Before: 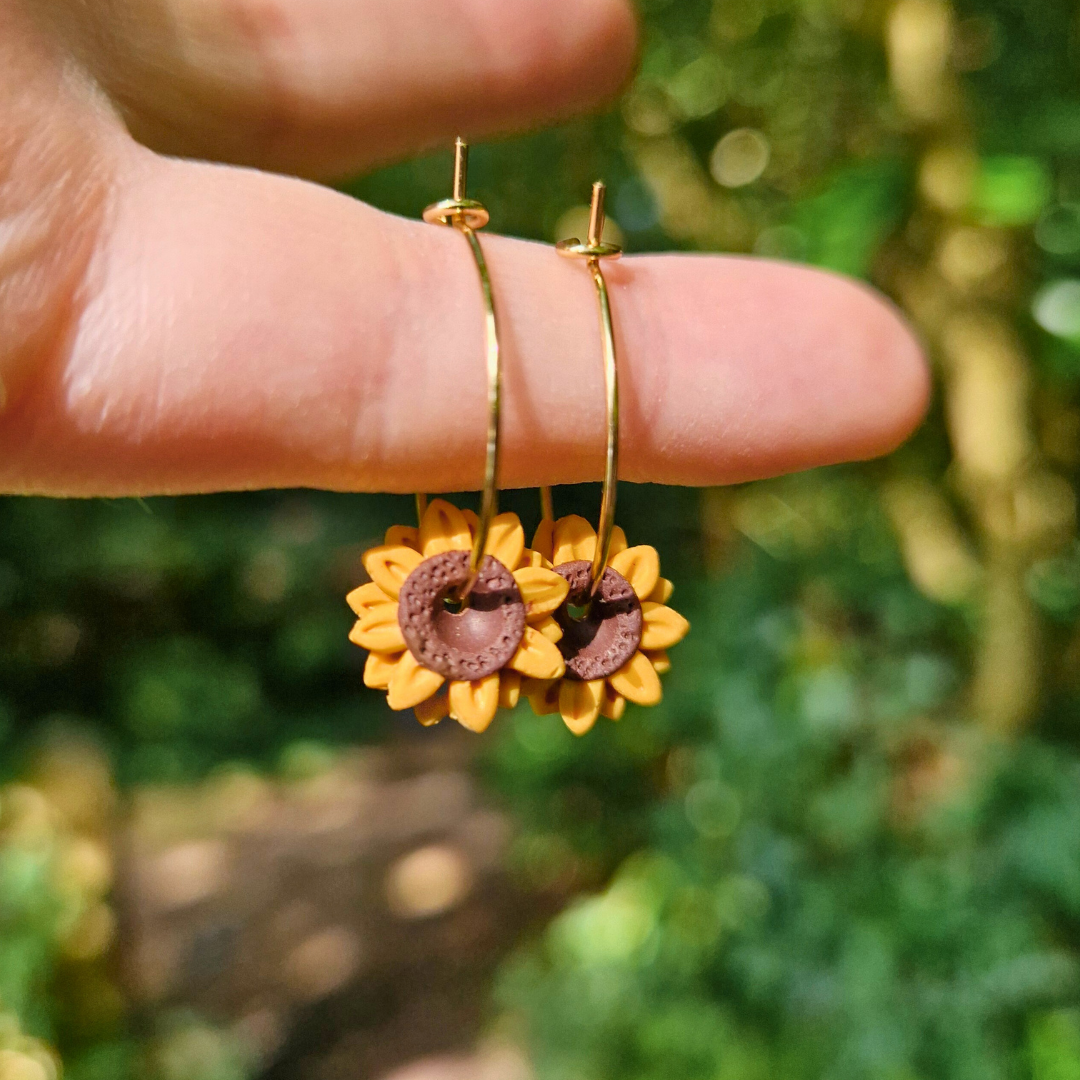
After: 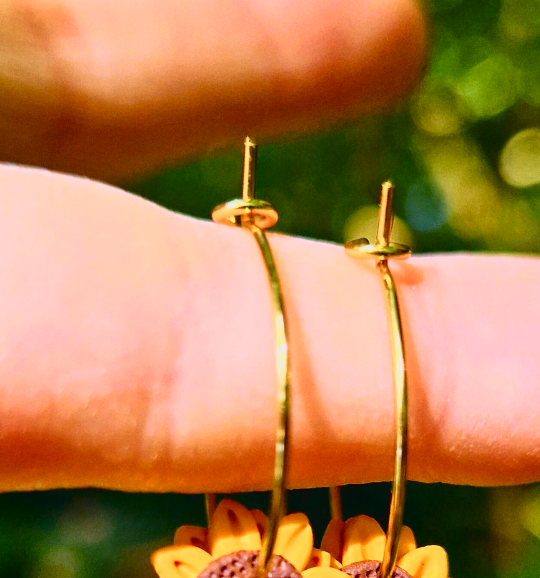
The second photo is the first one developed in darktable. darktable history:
tone curve: curves: ch0 [(0, 0.023) (0.132, 0.075) (0.256, 0.2) (0.463, 0.494) (0.699, 0.816) (0.813, 0.898) (1, 0.943)]; ch1 [(0, 0) (0.32, 0.306) (0.441, 0.41) (0.476, 0.466) (0.498, 0.5) (0.518, 0.519) (0.546, 0.571) (0.604, 0.651) (0.733, 0.817) (1, 1)]; ch2 [(0, 0) (0.312, 0.313) (0.431, 0.425) (0.483, 0.477) (0.503, 0.503) (0.526, 0.507) (0.564, 0.575) (0.614, 0.695) (0.713, 0.767) (0.985, 0.966)], color space Lab, independent channels
crop: left 19.556%, right 30.401%, bottom 46.458%
